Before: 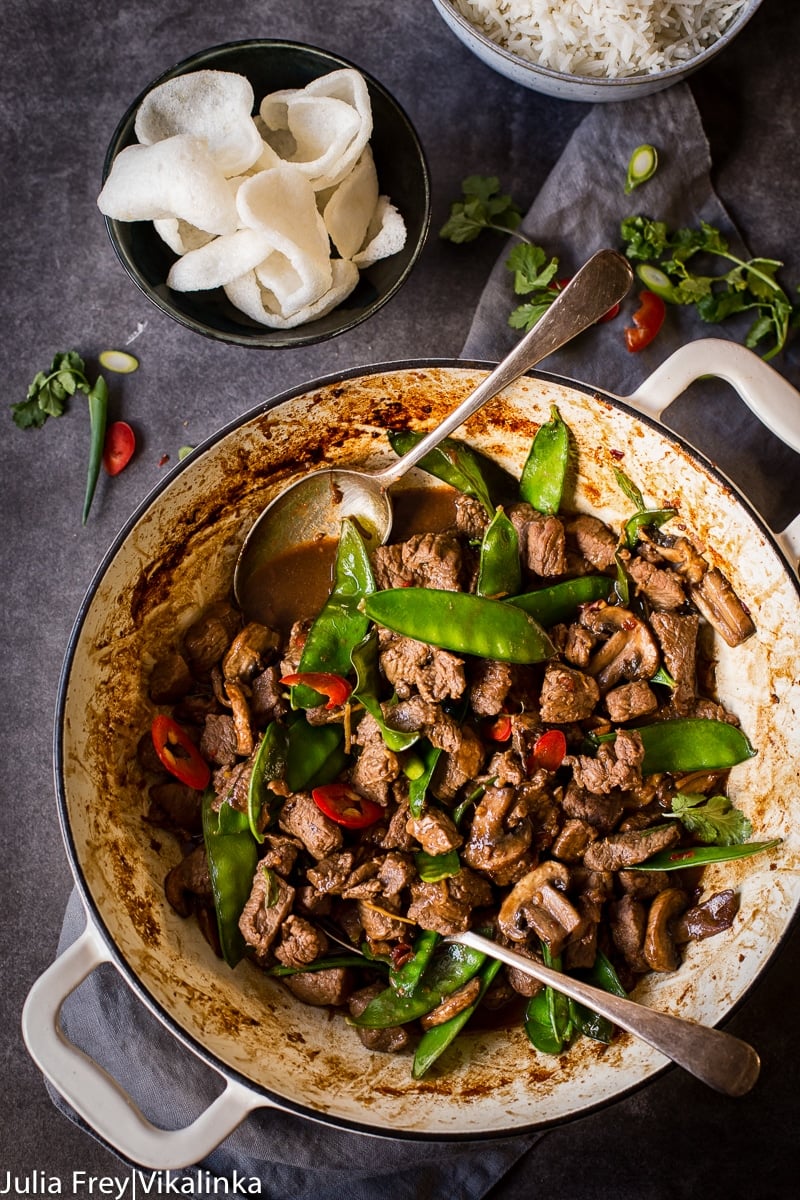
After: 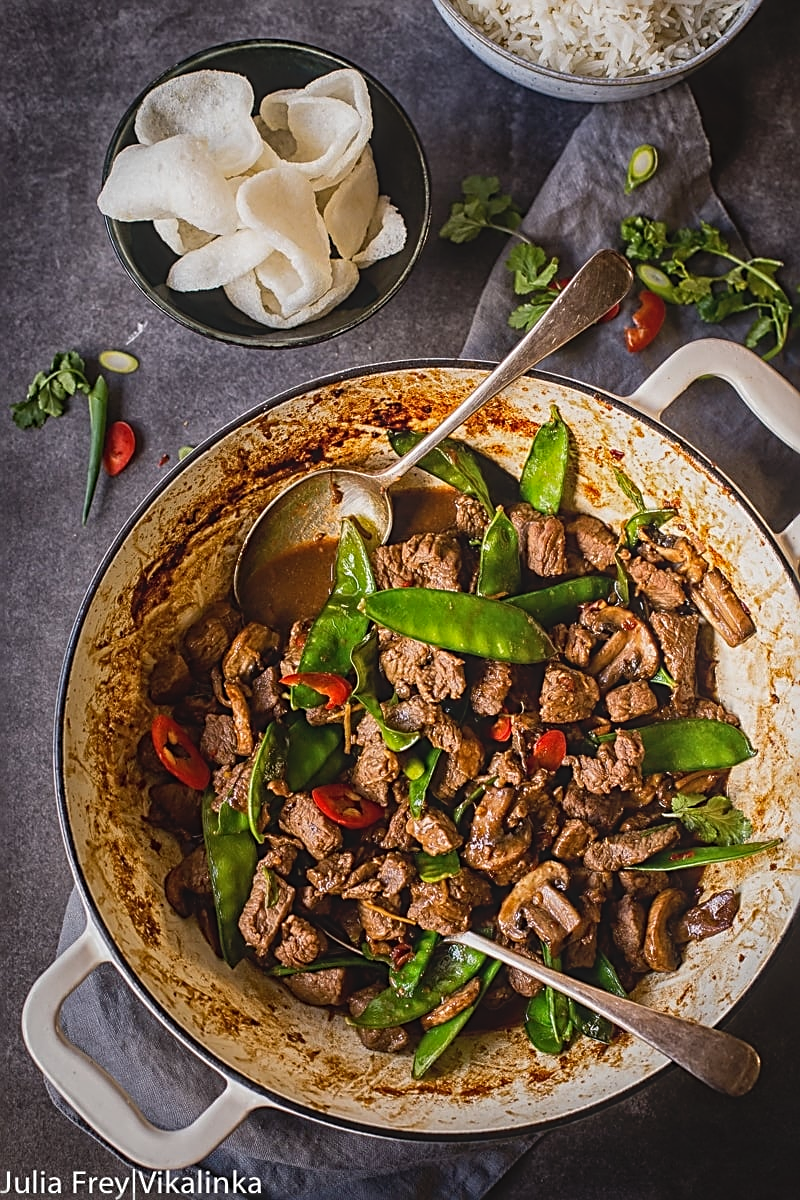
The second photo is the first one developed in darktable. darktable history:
local contrast: highlights 48%, shadows 0%, detail 100%
sharpen: radius 2.676, amount 0.669
